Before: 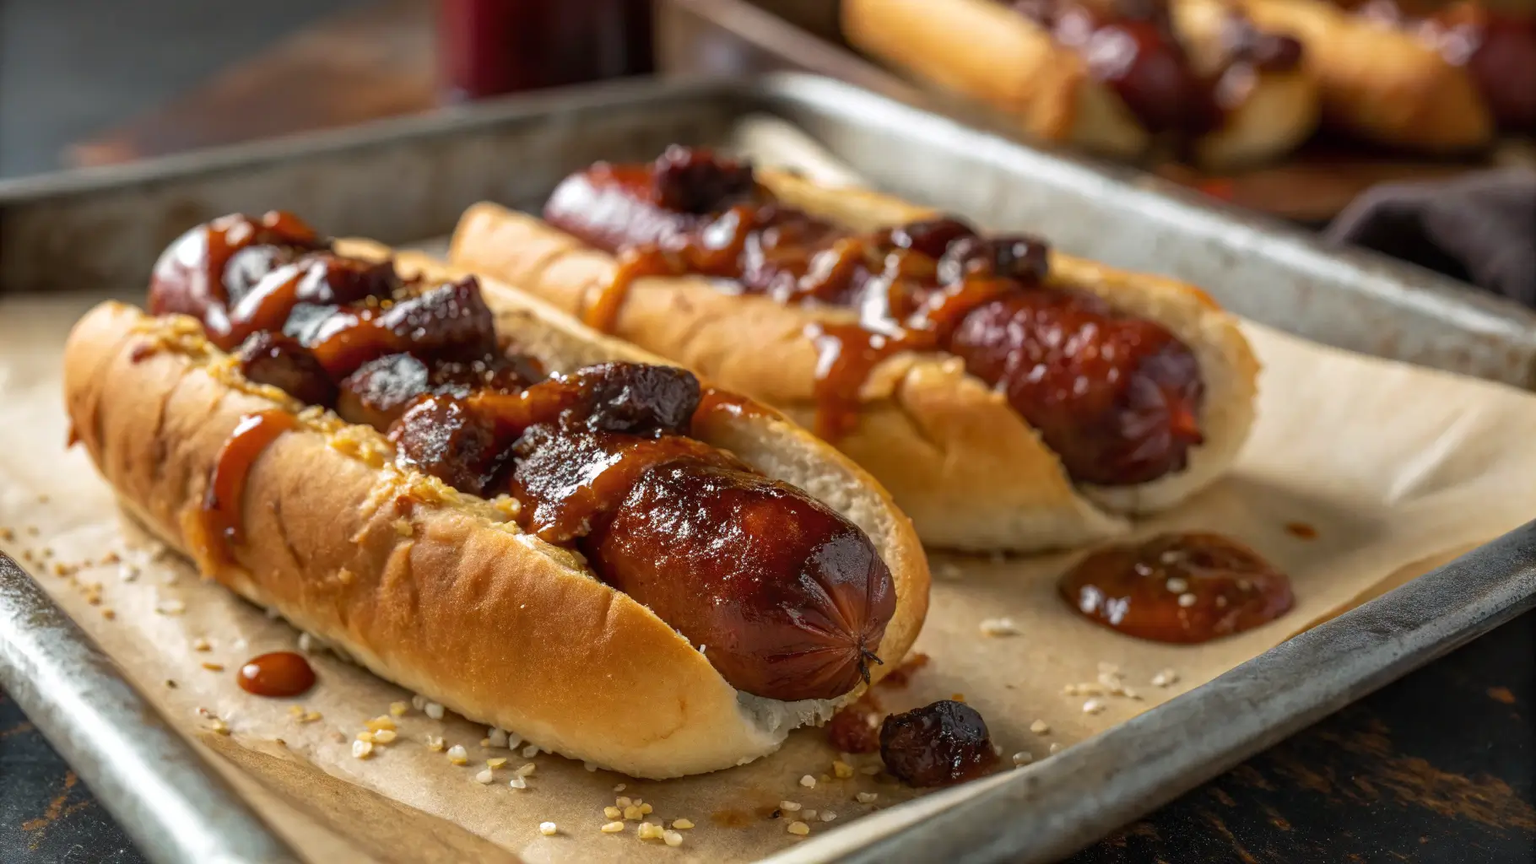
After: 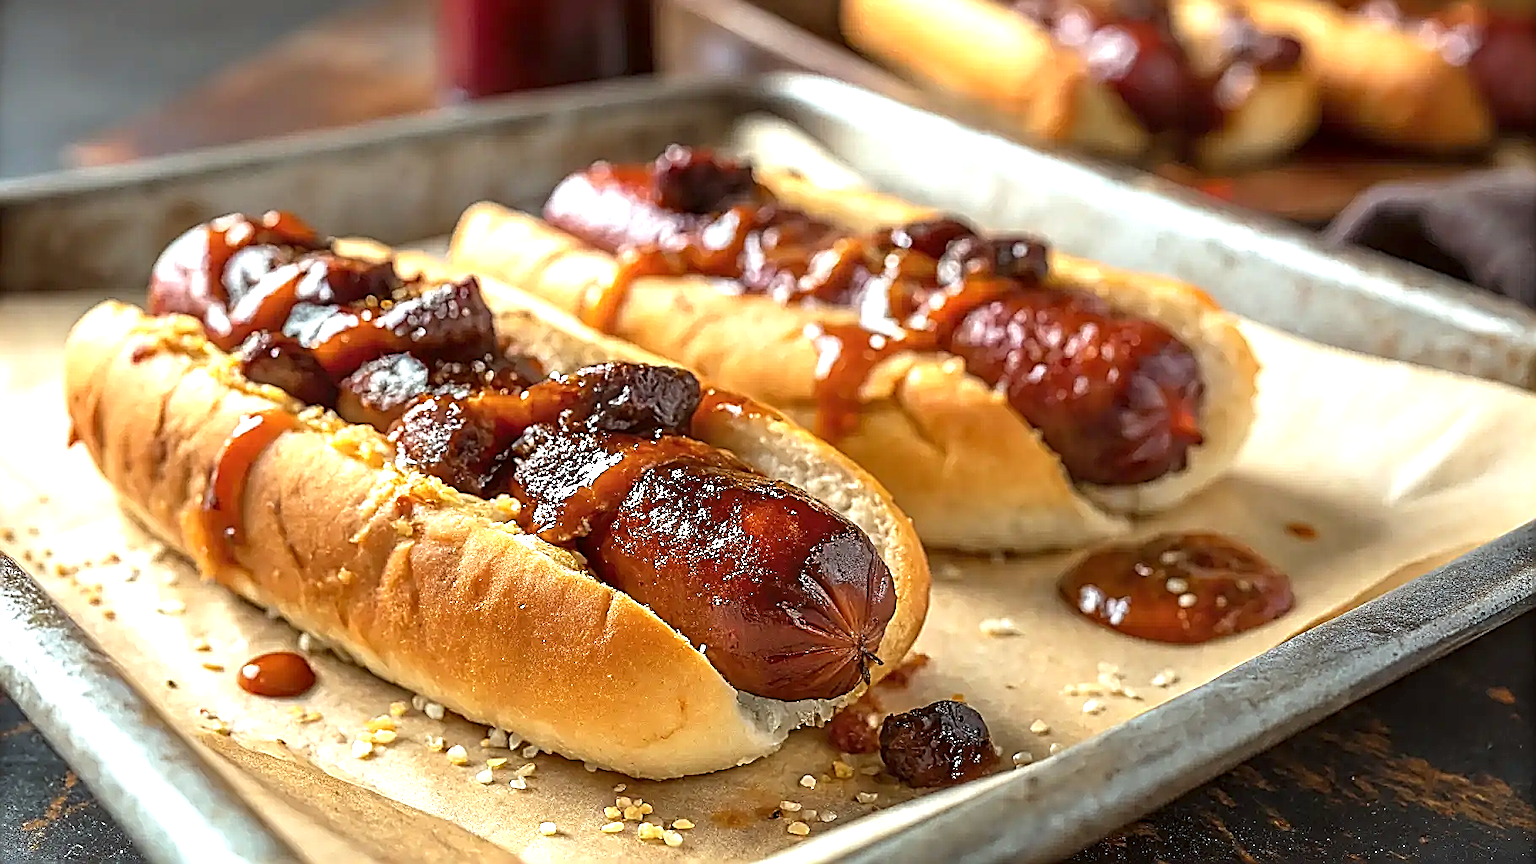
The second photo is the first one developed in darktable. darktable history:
exposure: exposure 0.951 EV, compensate highlight preservation false
sharpen: amount 1.983
color correction: highlights a* -3, highlights b* -2.5, shadows a* 2.47, shadows b* 2.74
color calibration: illuminant same as pipeline (D50), adaptation XYZ, x 0.346, y 0.357, temperature 5005.25 K, gamut compression 0.991
